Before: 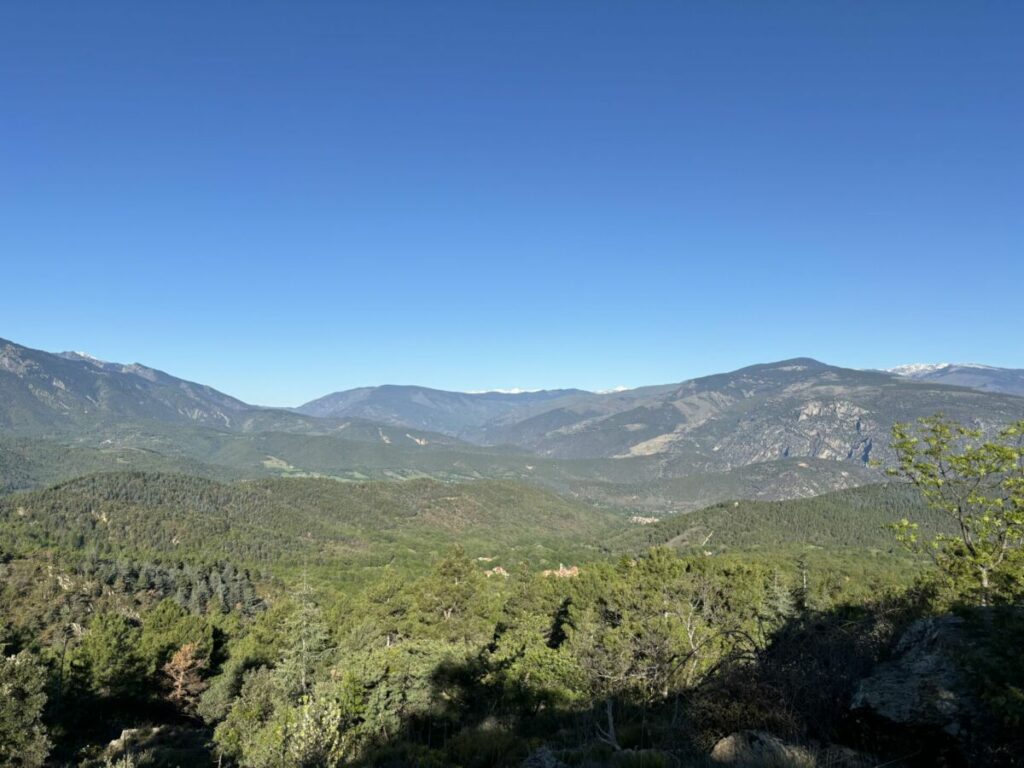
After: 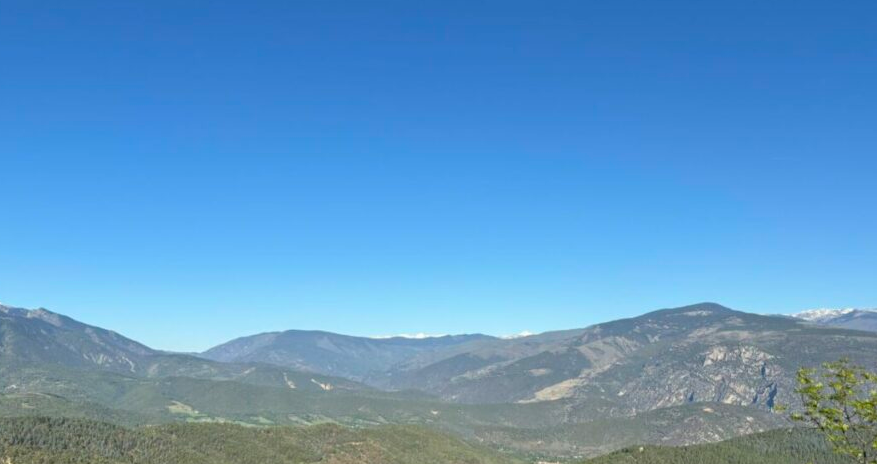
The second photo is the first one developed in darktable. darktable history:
white balance: emerald 1
crop and rotate: left 9.345%, top 7.22%, right 4.982%, bottom 32.331%
vibrance: on, module defaults
